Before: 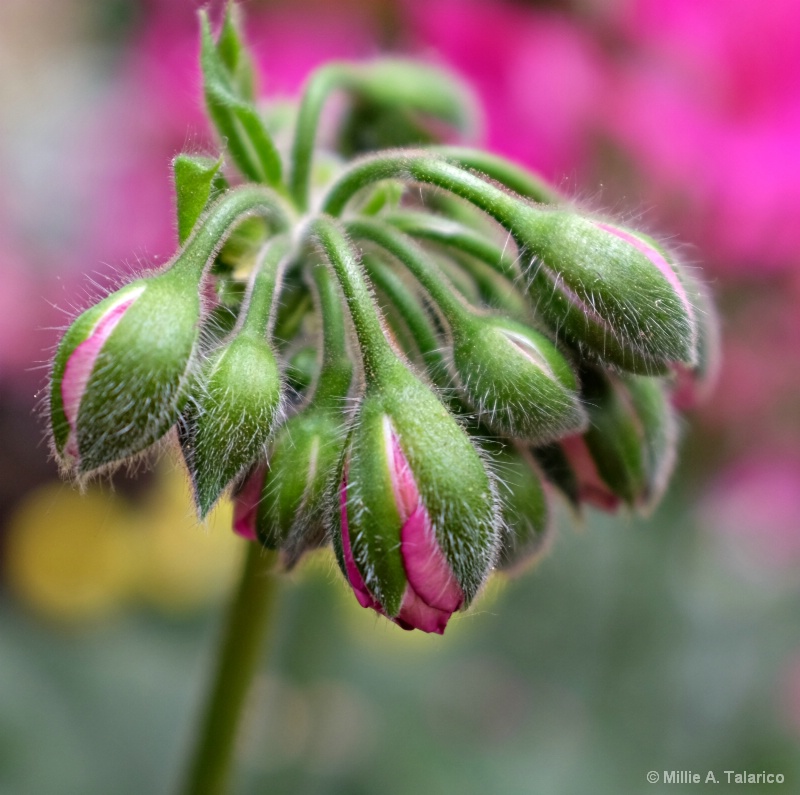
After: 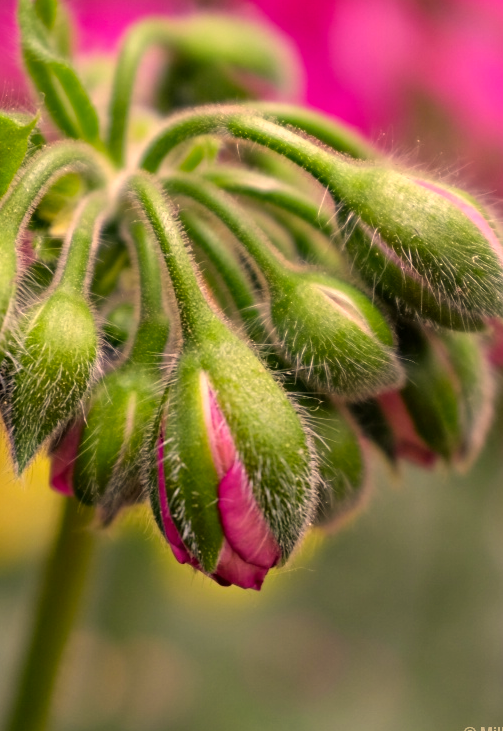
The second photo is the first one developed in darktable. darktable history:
color correction: highlights a* 14.92, highlights b* 31.07
crop and rotate: left 23.023%, top 5.622%, right 14.087%, bottom 2.336%
